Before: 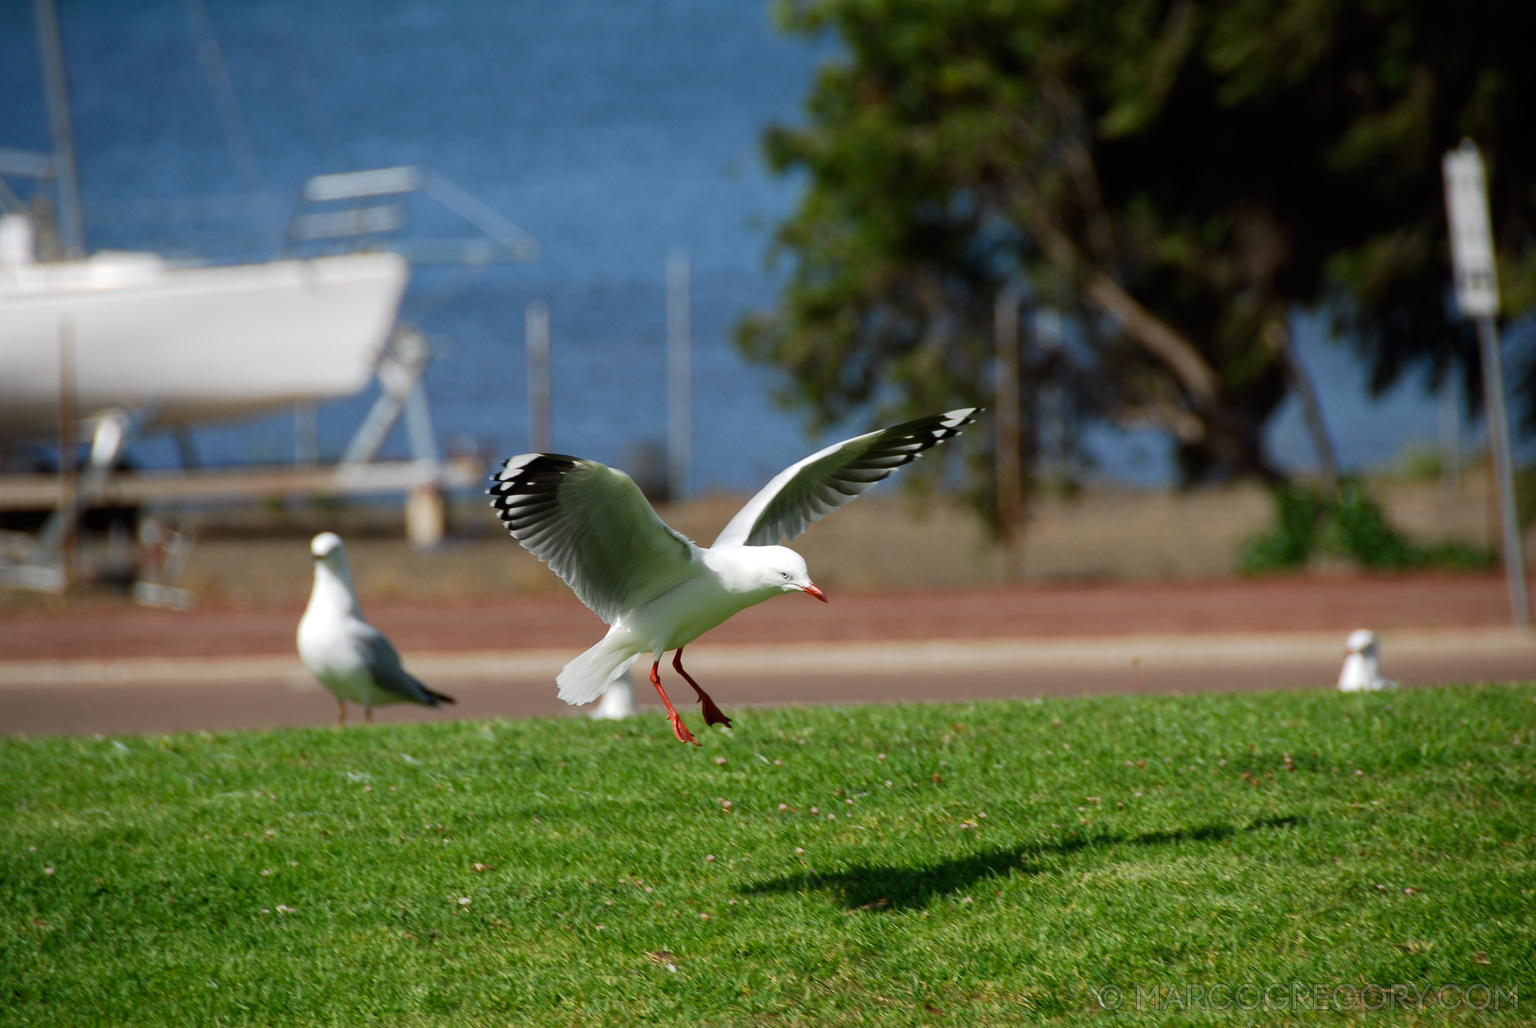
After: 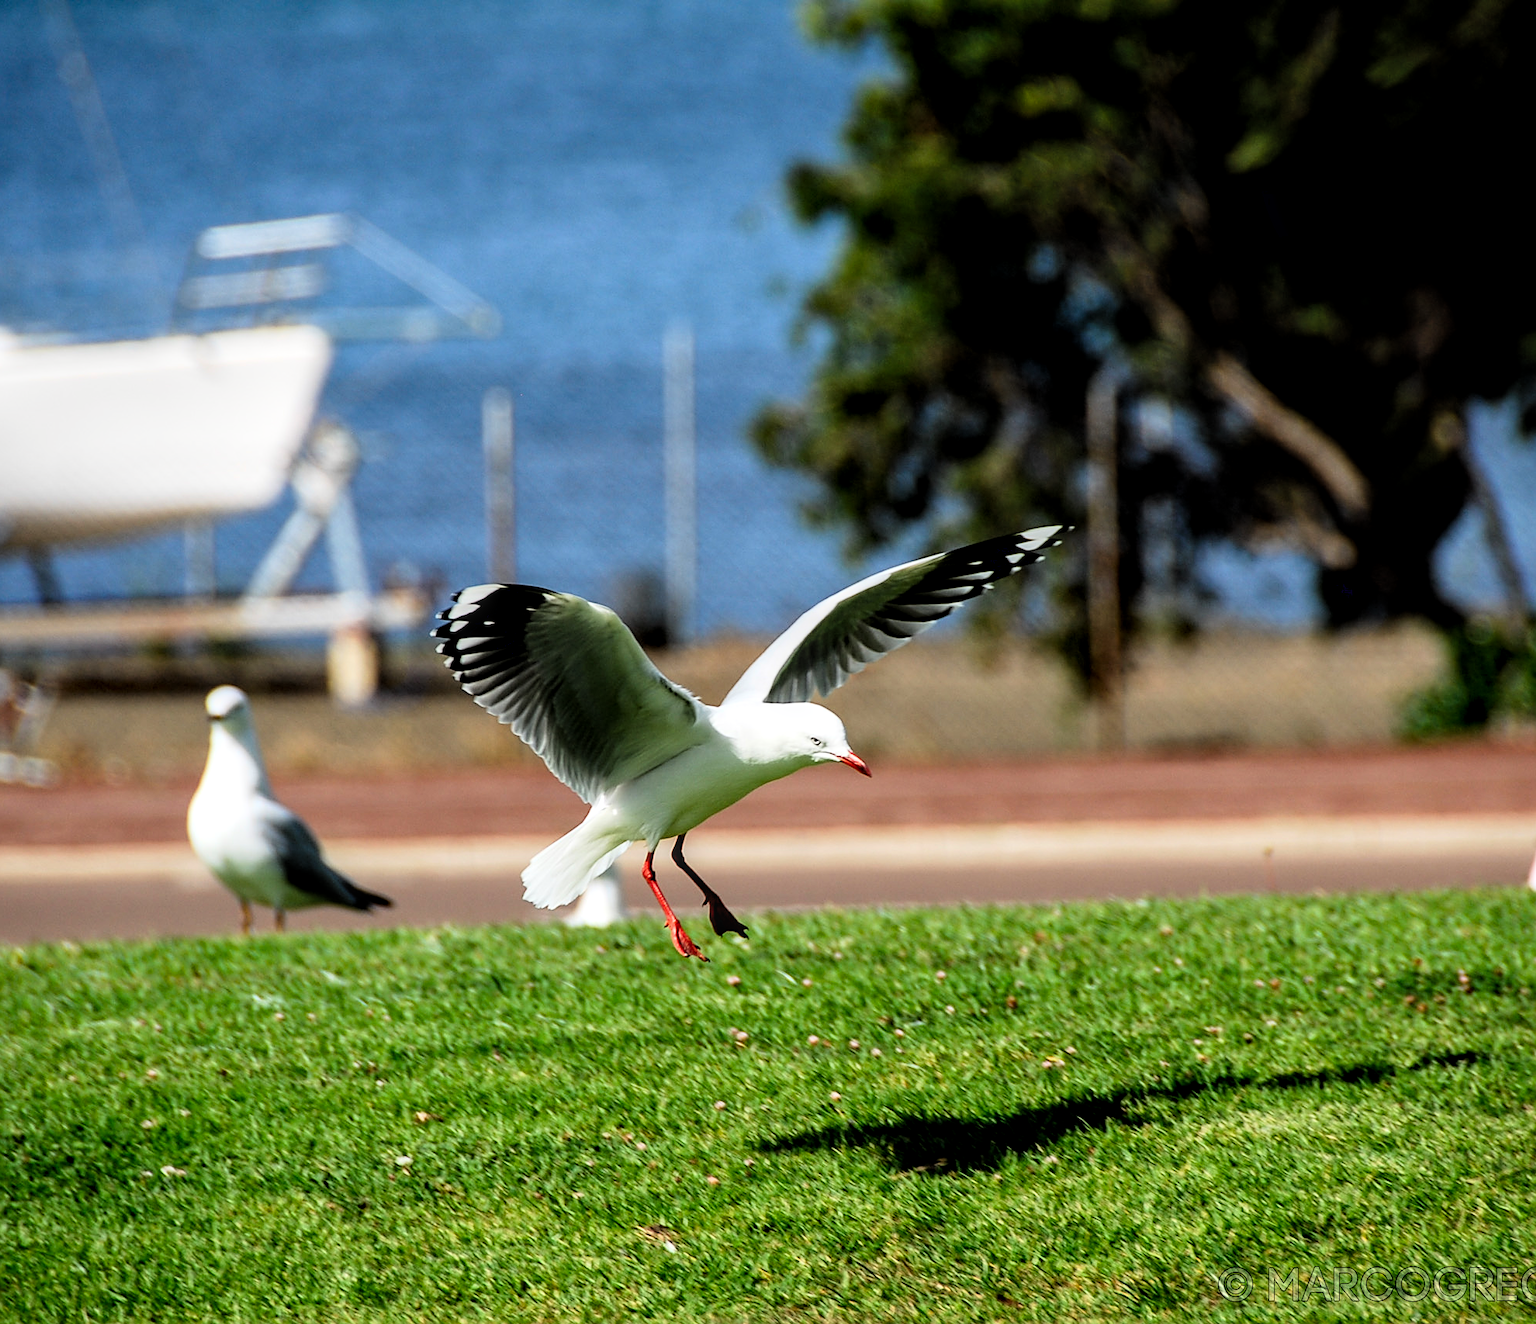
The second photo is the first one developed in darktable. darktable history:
local contrast: on, module defaults
sharpen: on, module defaults
filmic rgb: black relative exposure -4.91 EV, white relative exposure 2.84 EV, threshold 3.02 EV, hardness 3.69, color science v6 (2022), enable highlight reconstruction true
contrast brightness saturation: contrast 0.2, brightness 0.156, saturation 0.229
crop: left 9.854%, right 12.464%
contrast equalizer: y [[0.6 ×6], [0.55 ×6], [0 ×6], [0 ×6], [0 ×6]], mix 0.168
